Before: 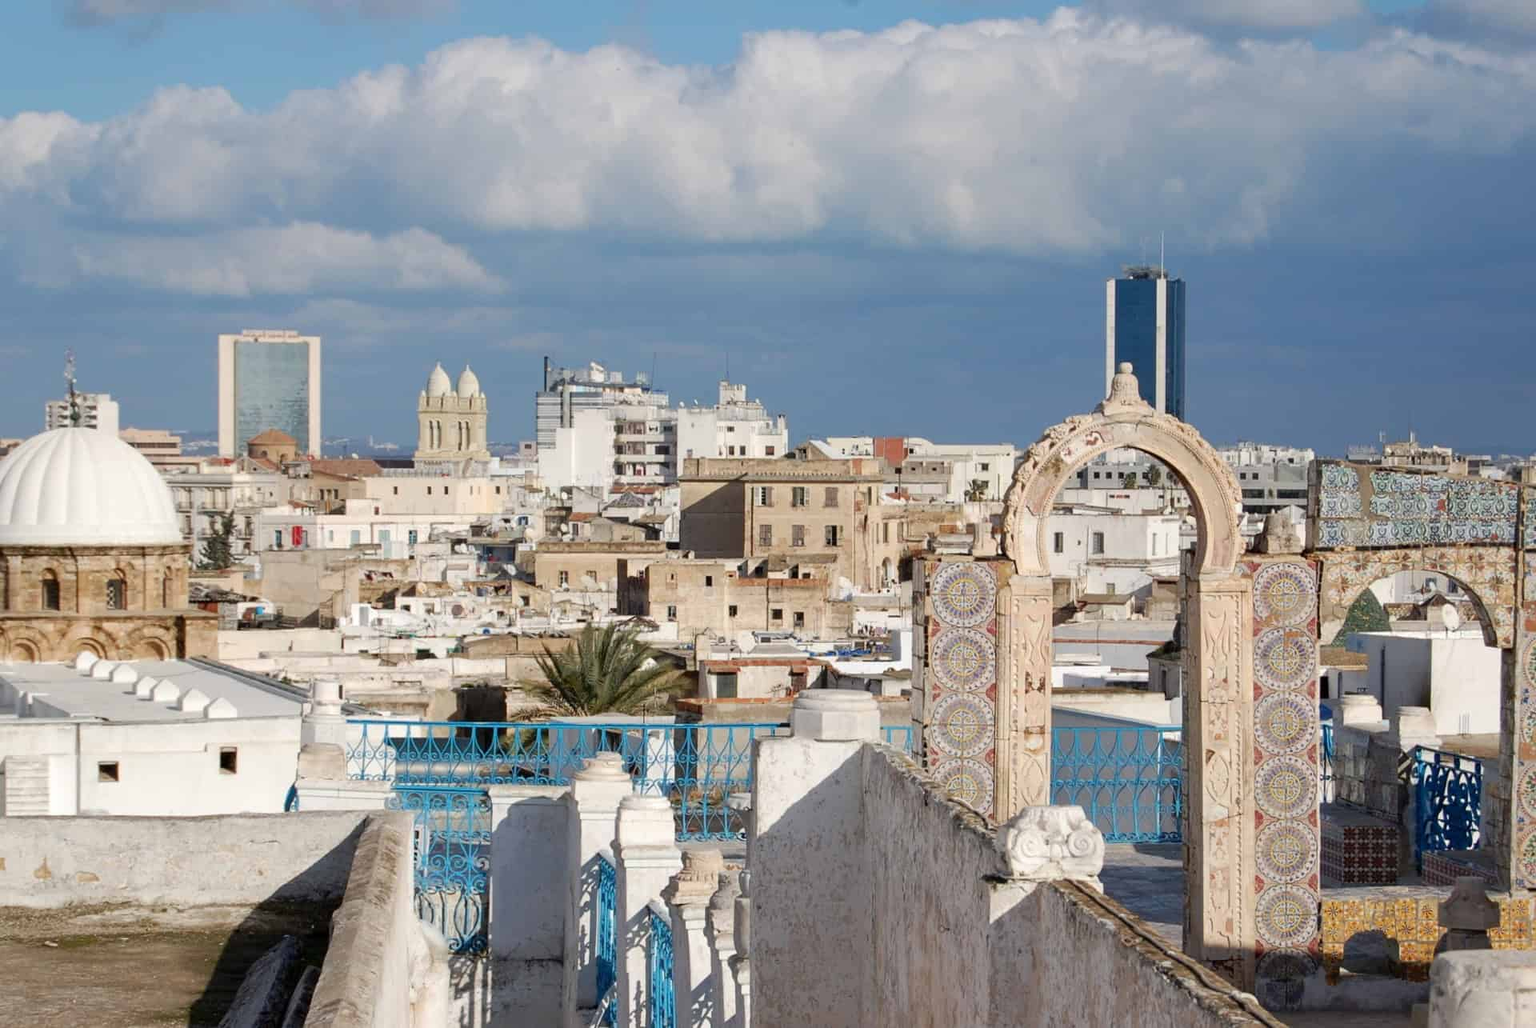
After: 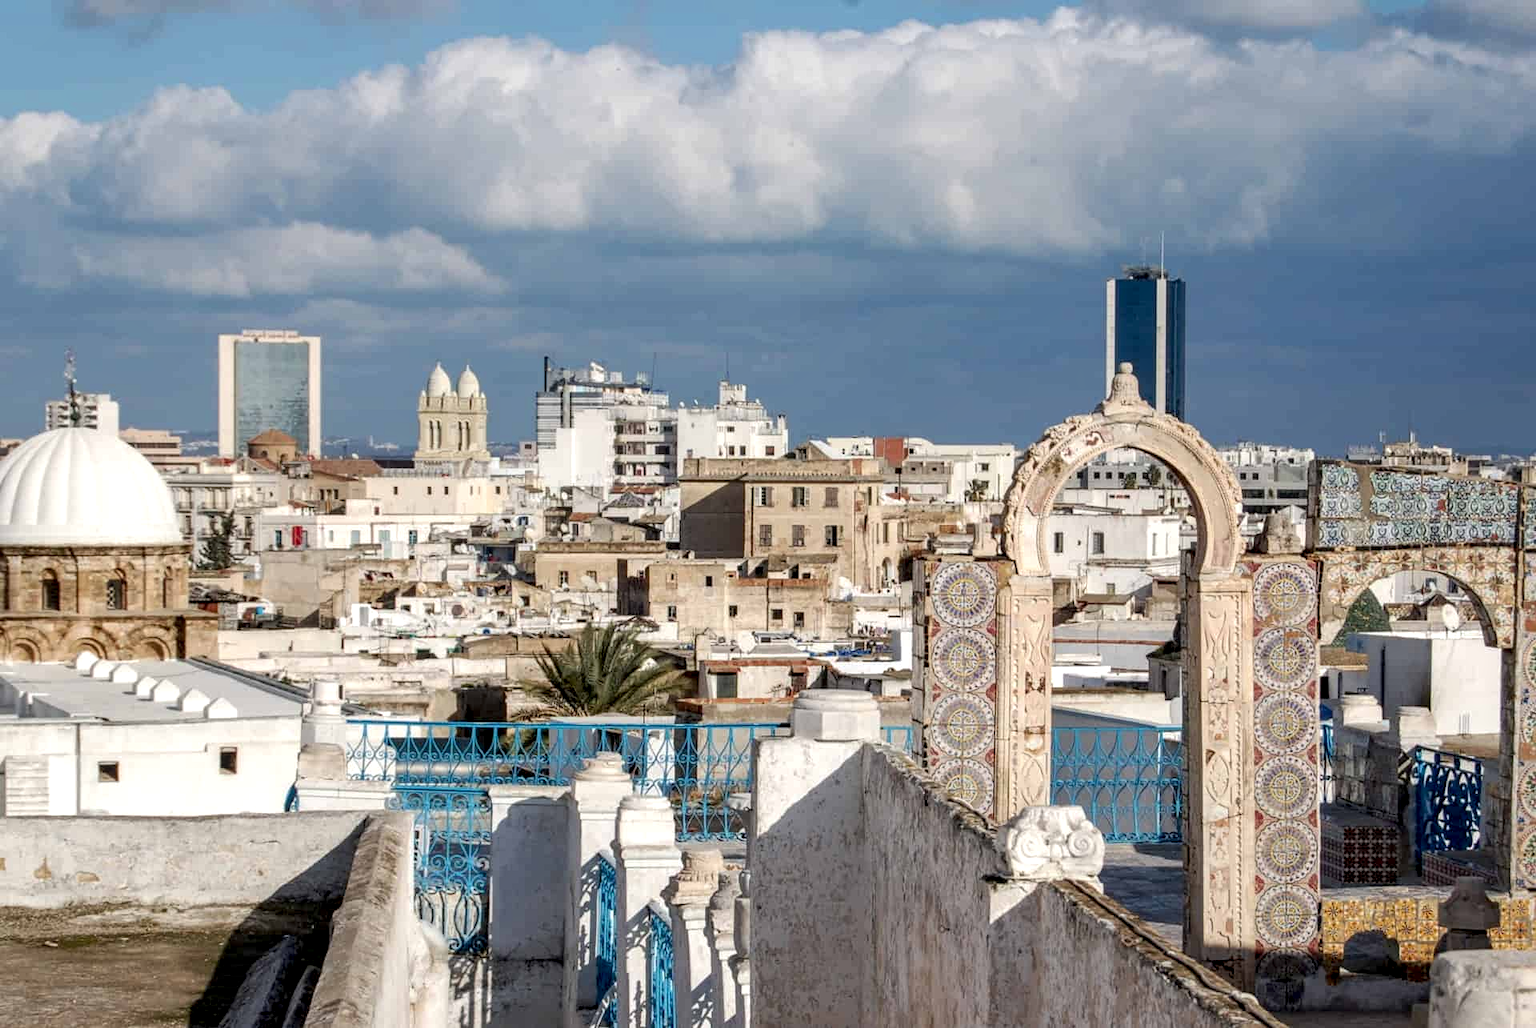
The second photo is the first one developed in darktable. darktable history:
local contrast: highlights 29%, detail 150%
